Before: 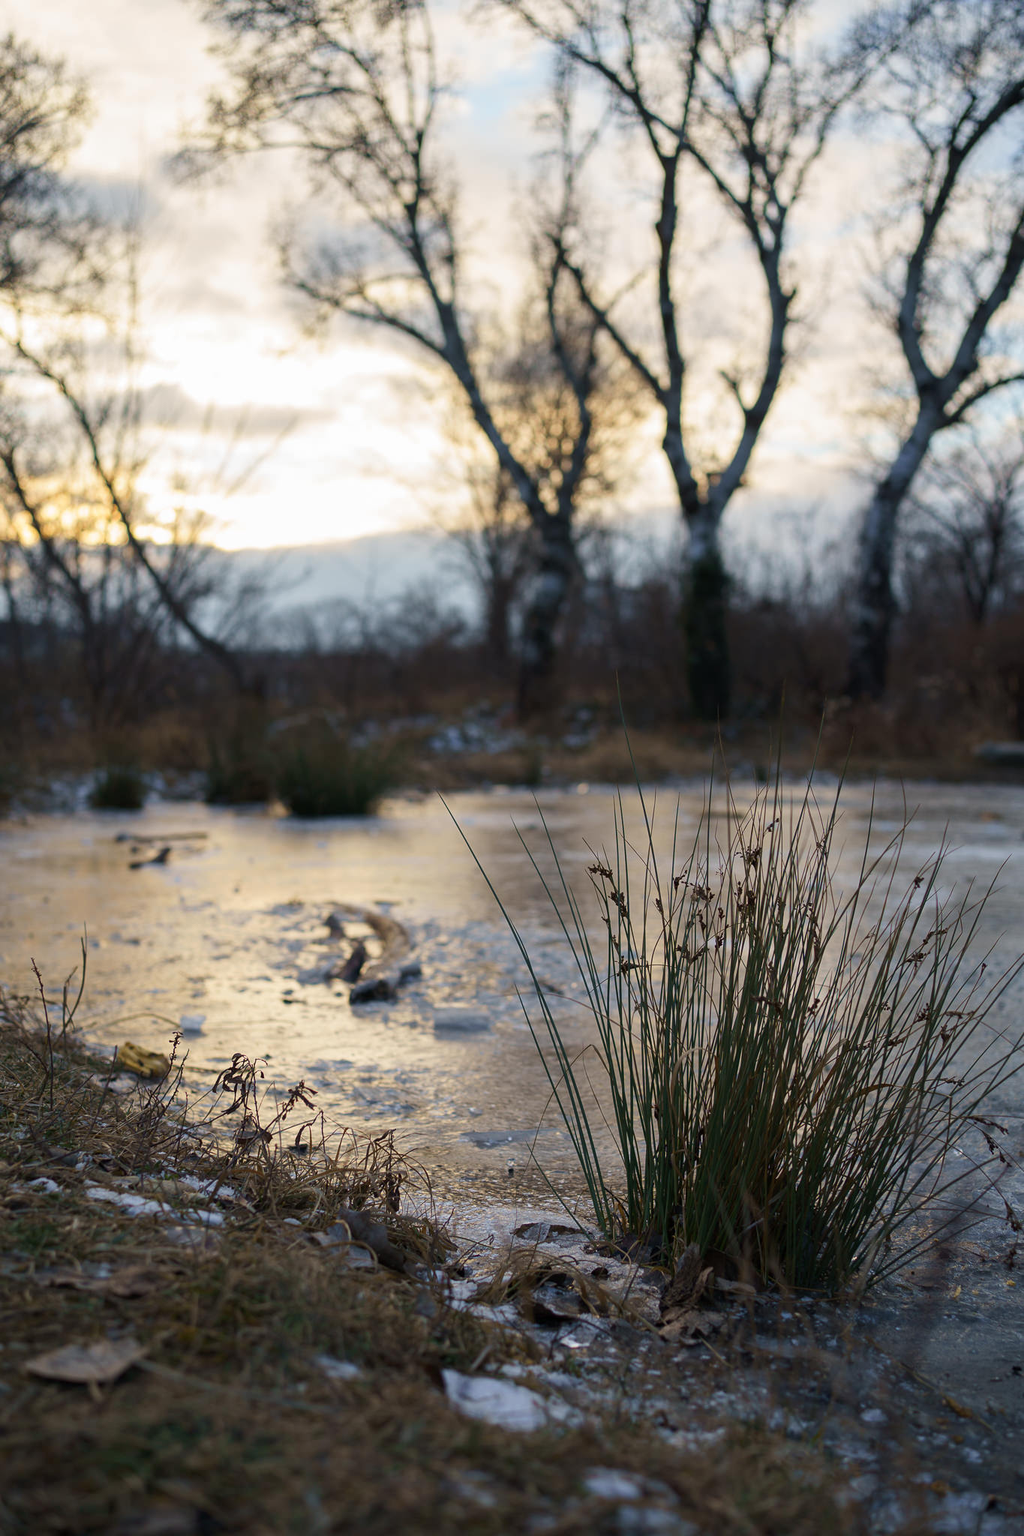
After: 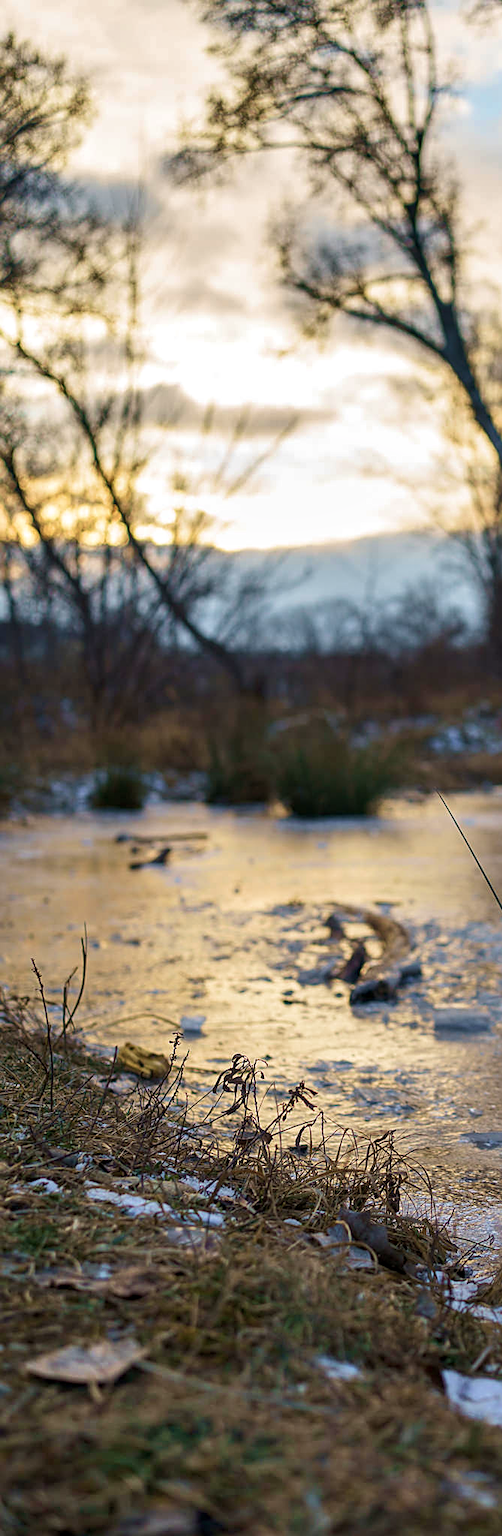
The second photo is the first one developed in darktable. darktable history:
local contrast: on, module defaults
velvia: strength 45%
shadows and highlights: soften with gaussian
sharpen: on, module defaults
crop and rotate: left 0%, top 0%, right 50.845%
